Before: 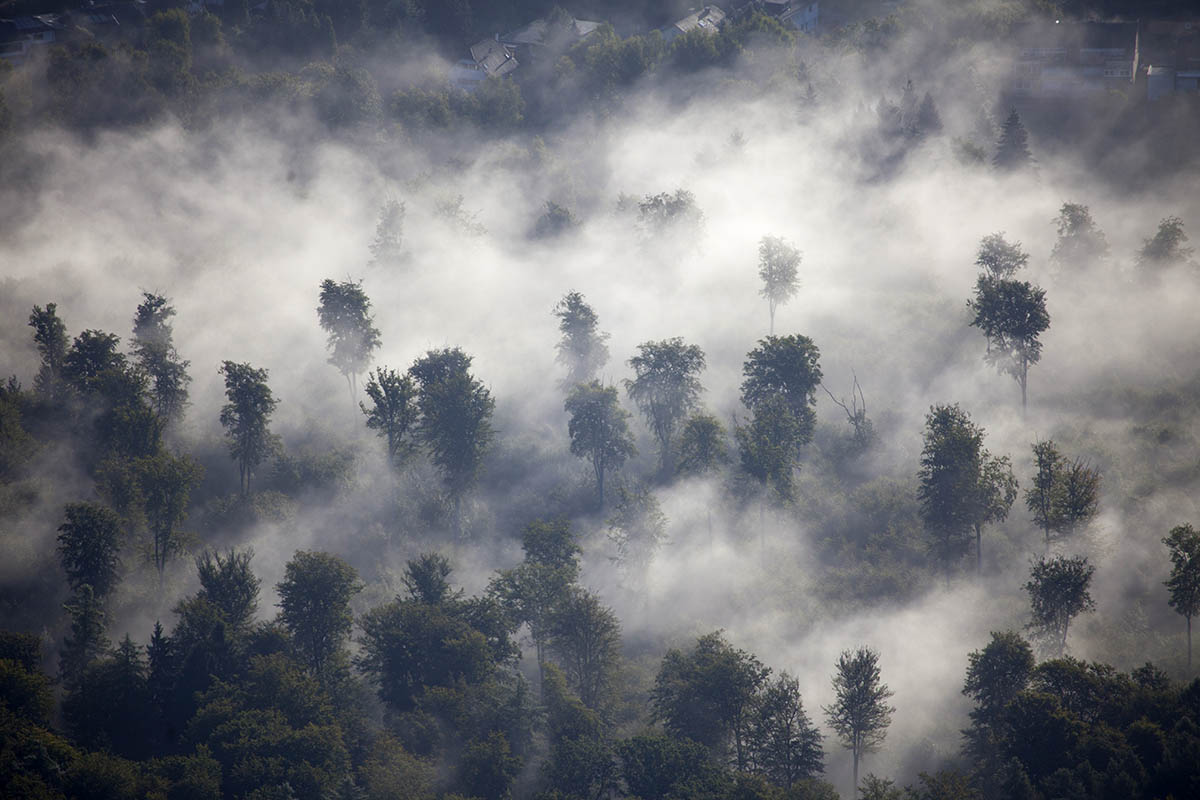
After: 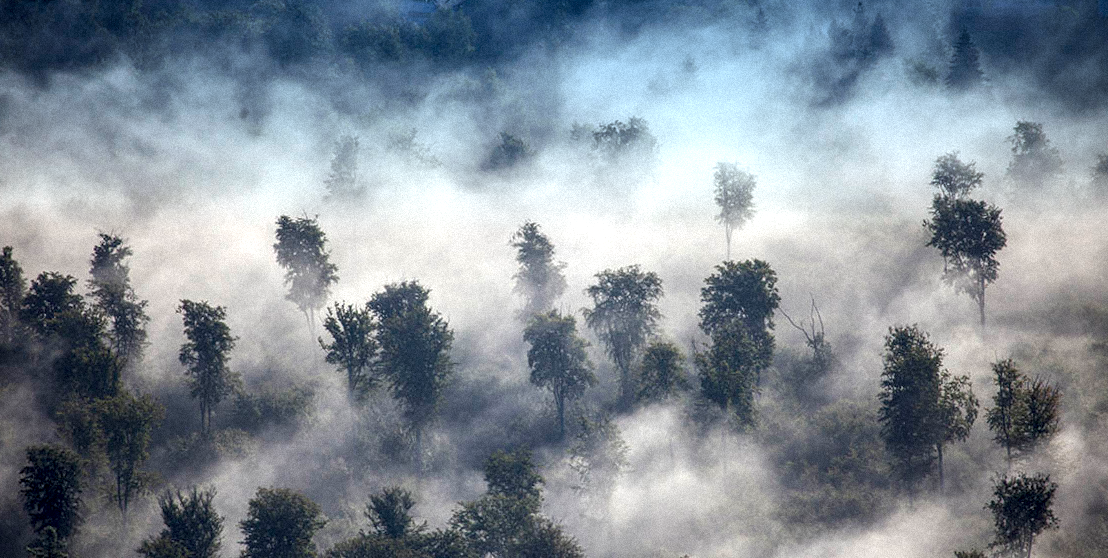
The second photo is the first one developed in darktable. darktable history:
crop: left 2.737%, top 7.287%, right 3.421%, bottom 20.179%
grain: mid-tones bias 0%
graduated density: density 2.02 EV, hardness 44%, rotation 0.374°, offset 8.21, hue 208.8°, saturation 97%
rotate and perspective: rotation -1.42°, crop left 0.016, crop right 0.984, crop top 0.035, crop bottom 0.965
local contrast: highlights 60%, shadows 60%, detail 160%
